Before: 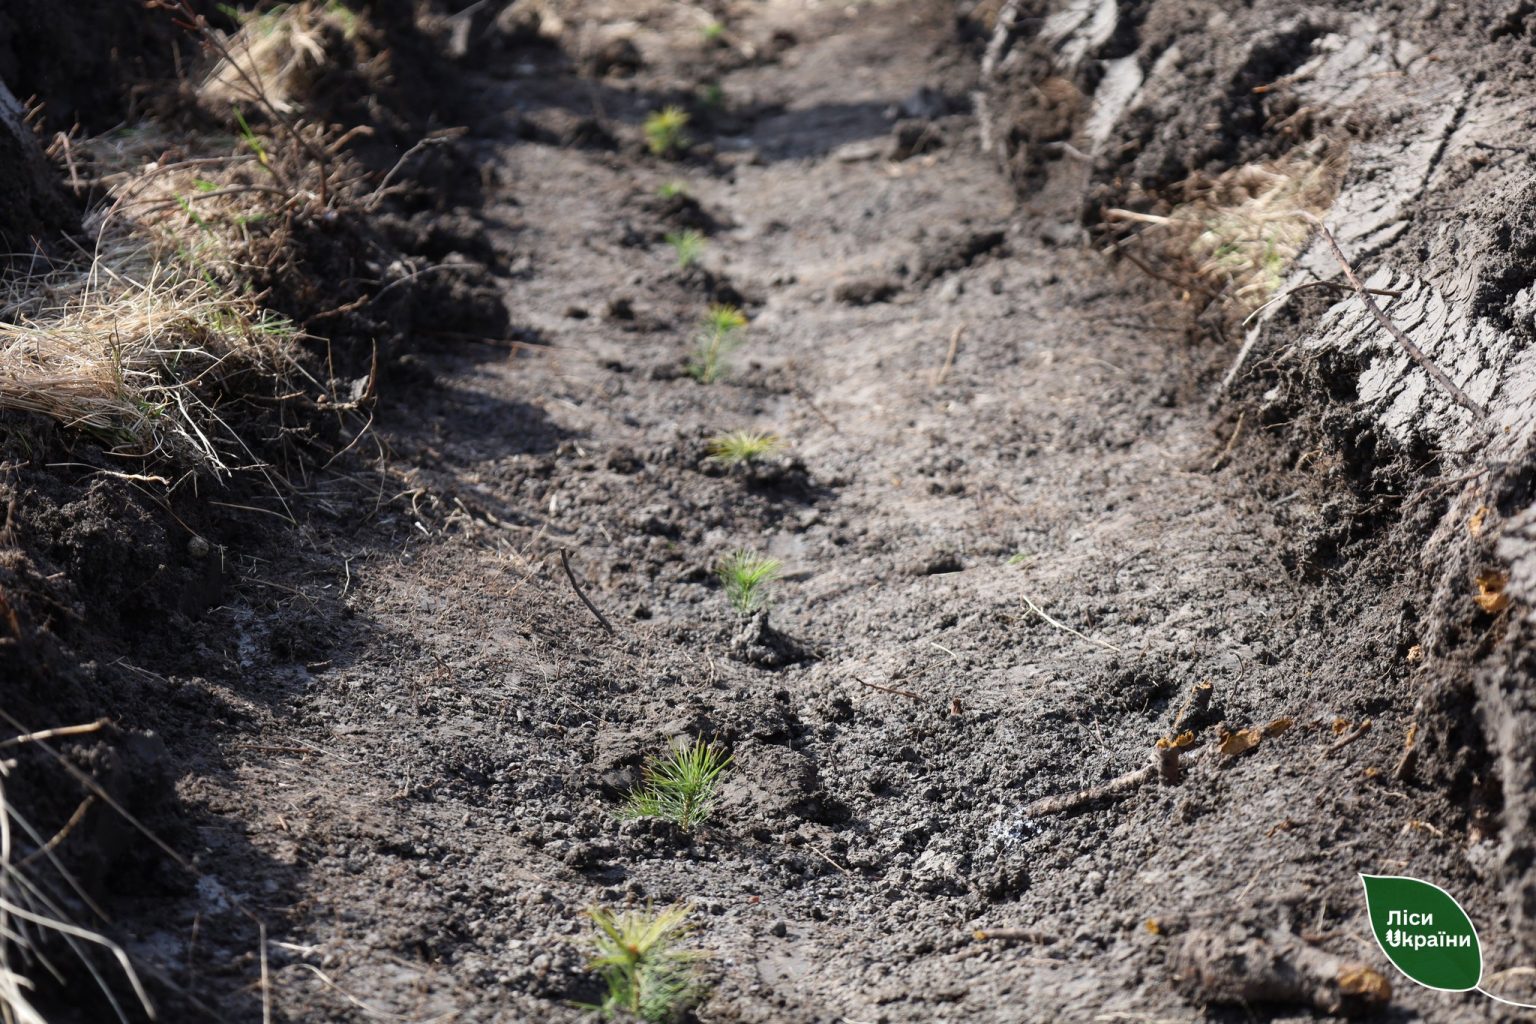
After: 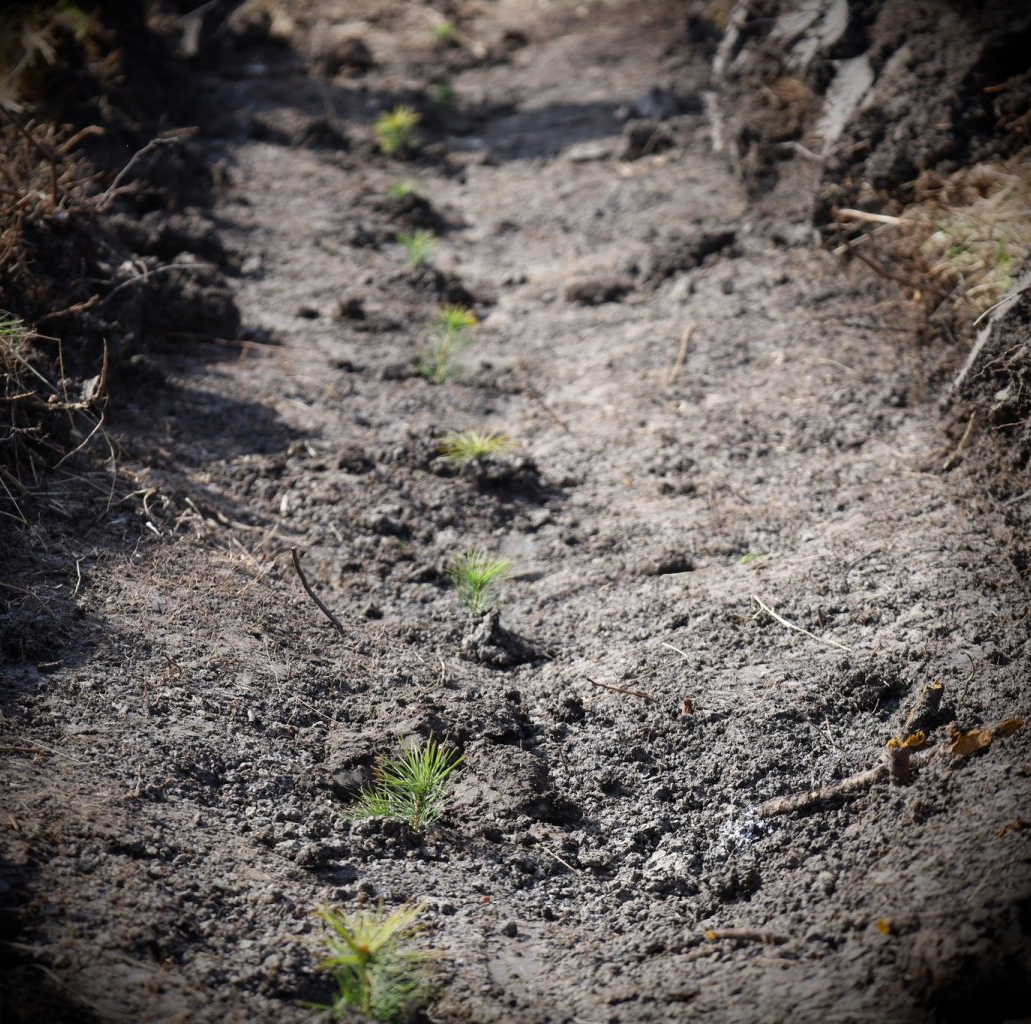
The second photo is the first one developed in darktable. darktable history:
crop and rotate: left 17.567%, right 15.276%
vignetting: brightness -0.982, saturation 0.499, center (-0.031, -0.043)
